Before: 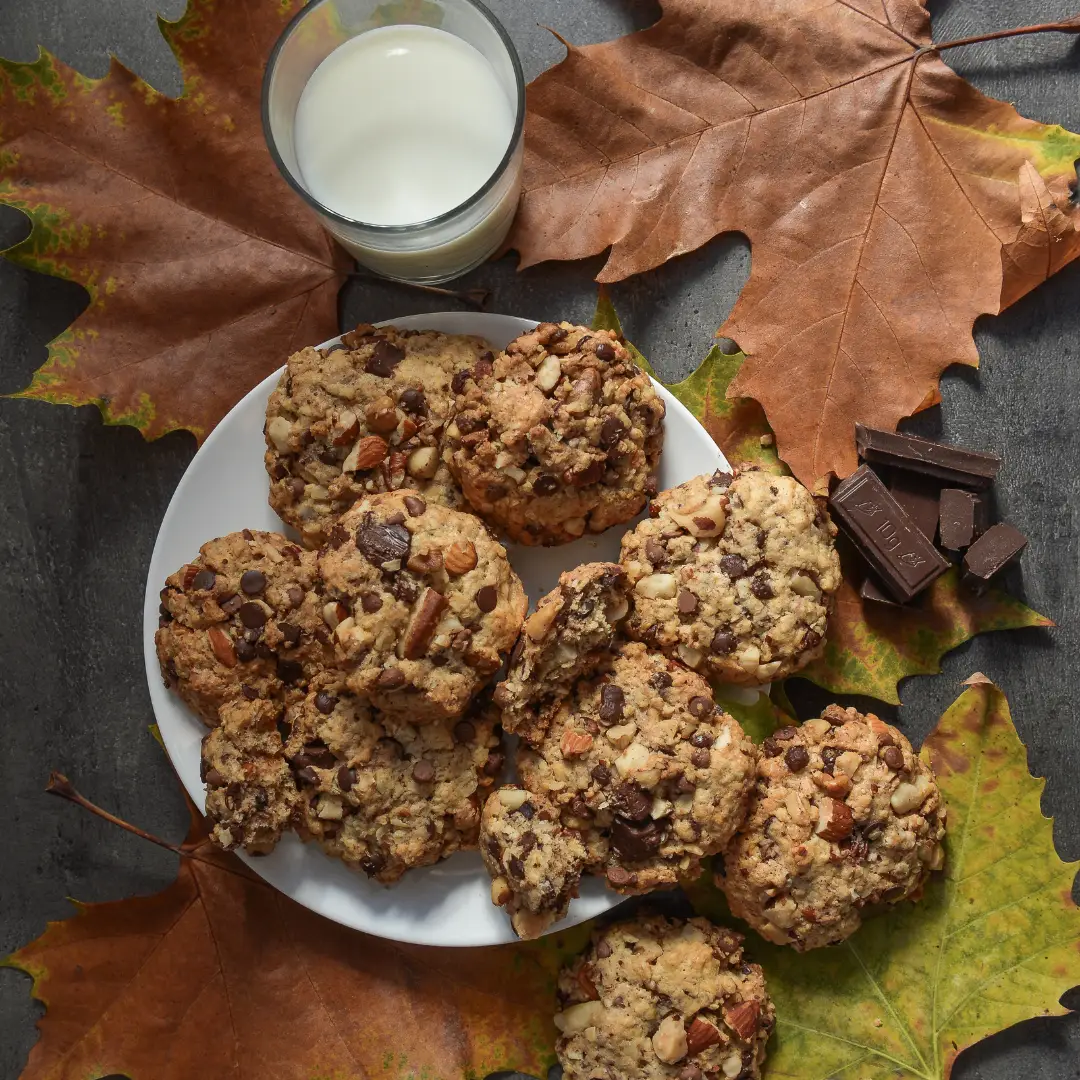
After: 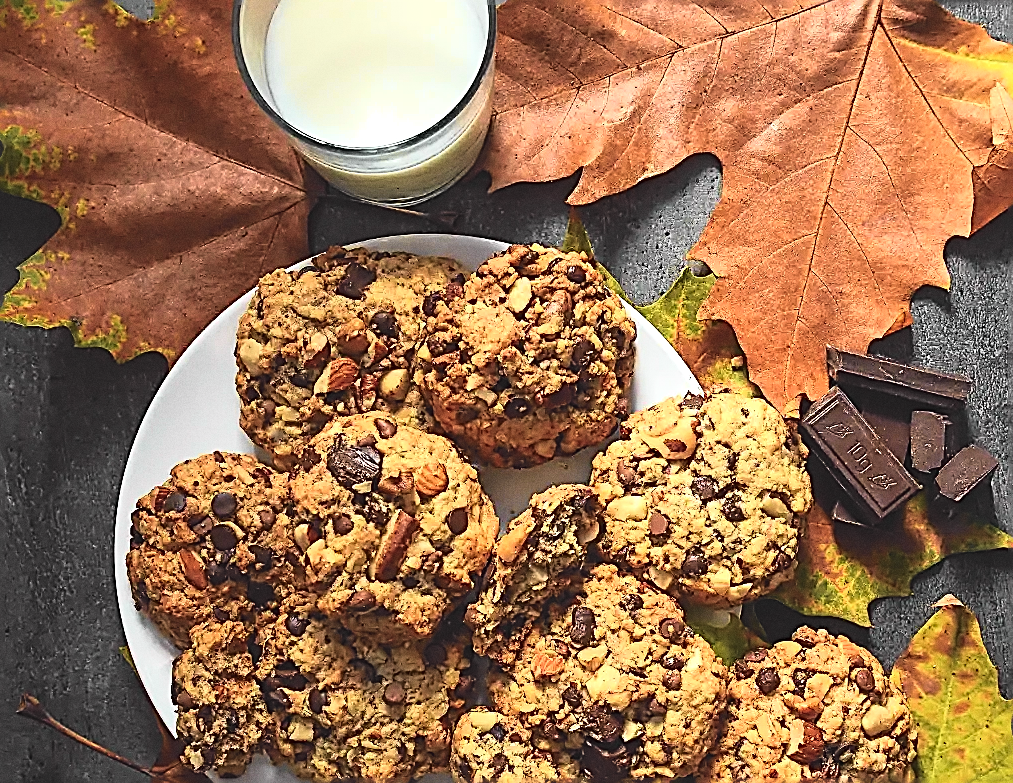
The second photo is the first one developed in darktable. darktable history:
tone equalizer: -8 EV -0.75 EV, -7 EV -0.7 EV, -6 EV -0.6 EV, -5 EV -0.4 EV, -3 EV 0.4 EV, -2 EV 0.6 EV, -1 EV 0.7 EV, +0 EV 0.75 EV, edges refinement/feathering 500, mask exposure compensation -1.57 EV, preserve details no
crop: left 2.737%, top 7.287%, right 3.421%, bottom 20.179%
sharpen: amount 1.861
exposure: black level correction -0.028, compensate highlight preservation false
tone curve: curves: ch0 [(0, 0) (0.062, 0.023) (0.168, 0.142) (0.359, 0.44) (0.469, 0.544) (0.634, 0.722) (0.839, 0.909) (0.998, 0.978)]; ch1 [(0, 0) (0.437, 0.453) (0.472, 0.47) (0.502, 0.504) (0.527, 0.546) (0.568, 0.619) (0.608, 0.665) (0.669, 0.748) (0.859, 0.899) (1, 1)]; ch2 [(0, 0) (0.33, 0.301) (0.421, 0.443) (0.473, 0.498) (0.509, 0.5) (0.535, 0.564) (0.575, 0.625) (0.608, 0.676) (1, 1)], color space Lab, independent channels, preserve colors none
grain: coarseness 0.09 ISO
